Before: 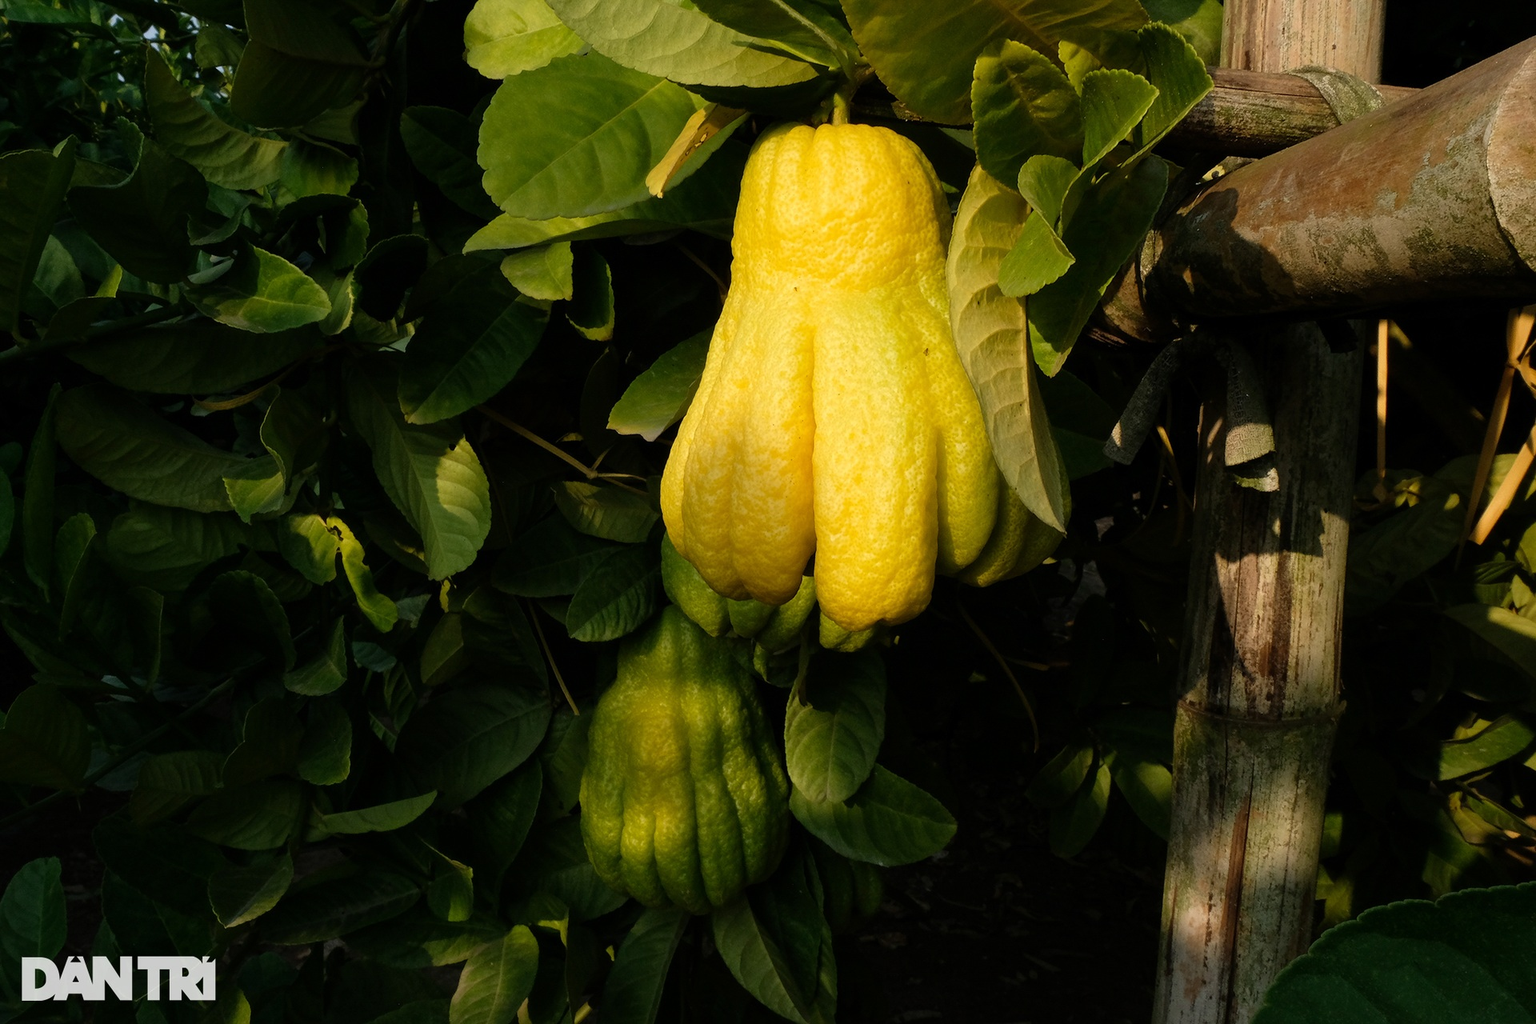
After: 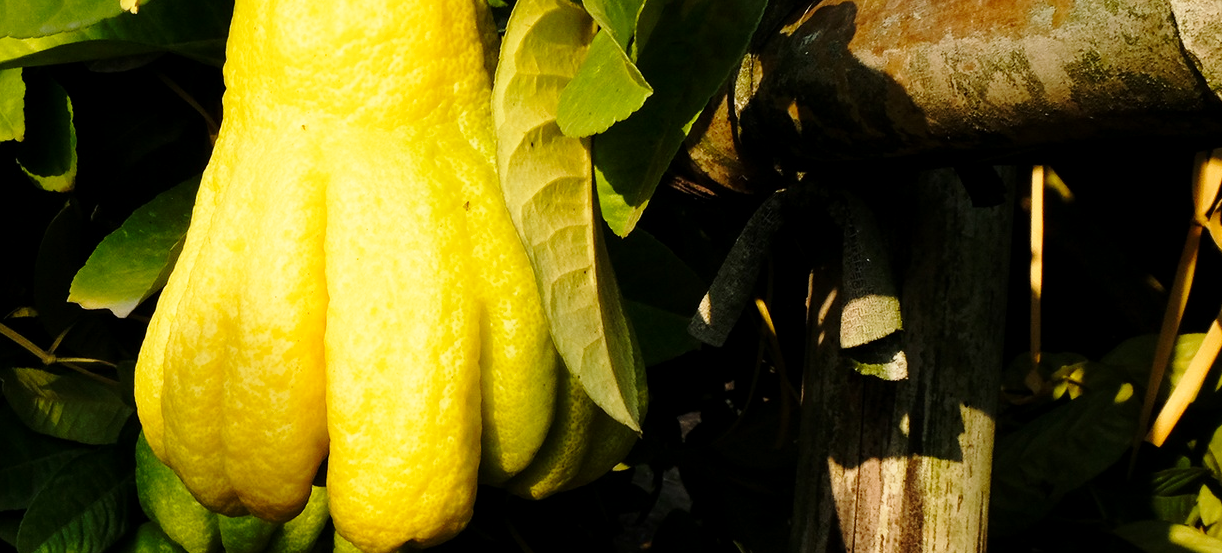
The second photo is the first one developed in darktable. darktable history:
base curve: curves: ch0 [(0, 0) (0.028, 0.03) (0.121, 0.232) (0.46, 0.748) (0.859, 0.968) (1, 1)], preserve colors none
crop: left 36.005%, top 18.293%, right 0.31%, bottom 38.444%
exposure: black level correction 0.001, exposure 0.014 EV, compensate highlight preservation false
white balance: red 0.986, blue 1.01
